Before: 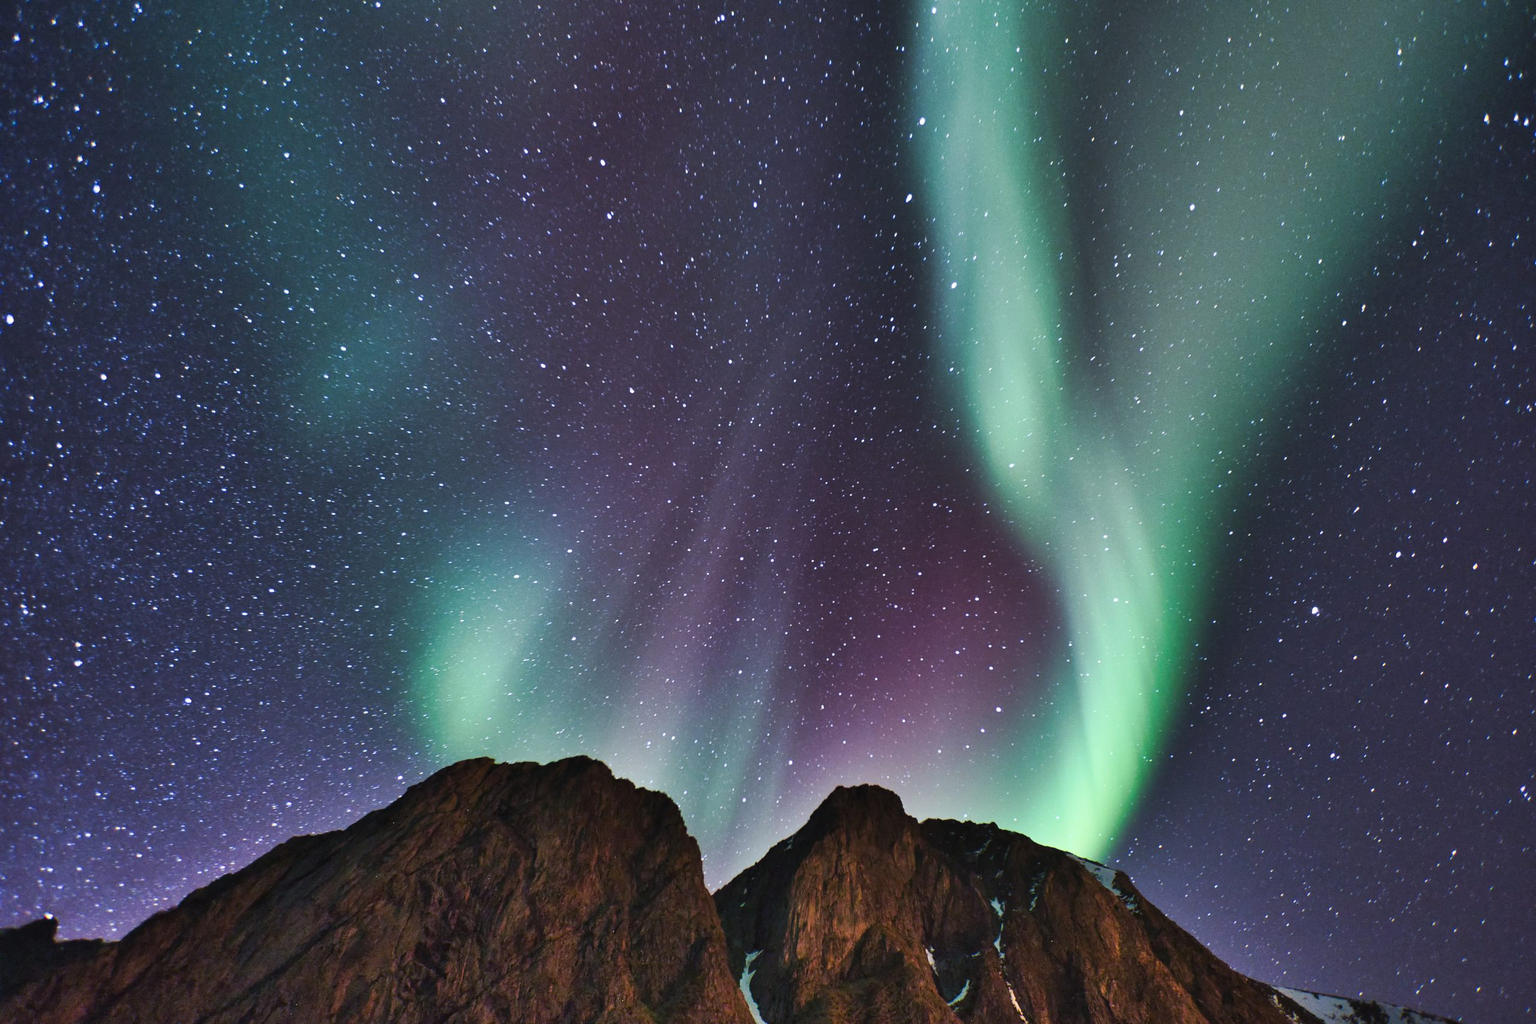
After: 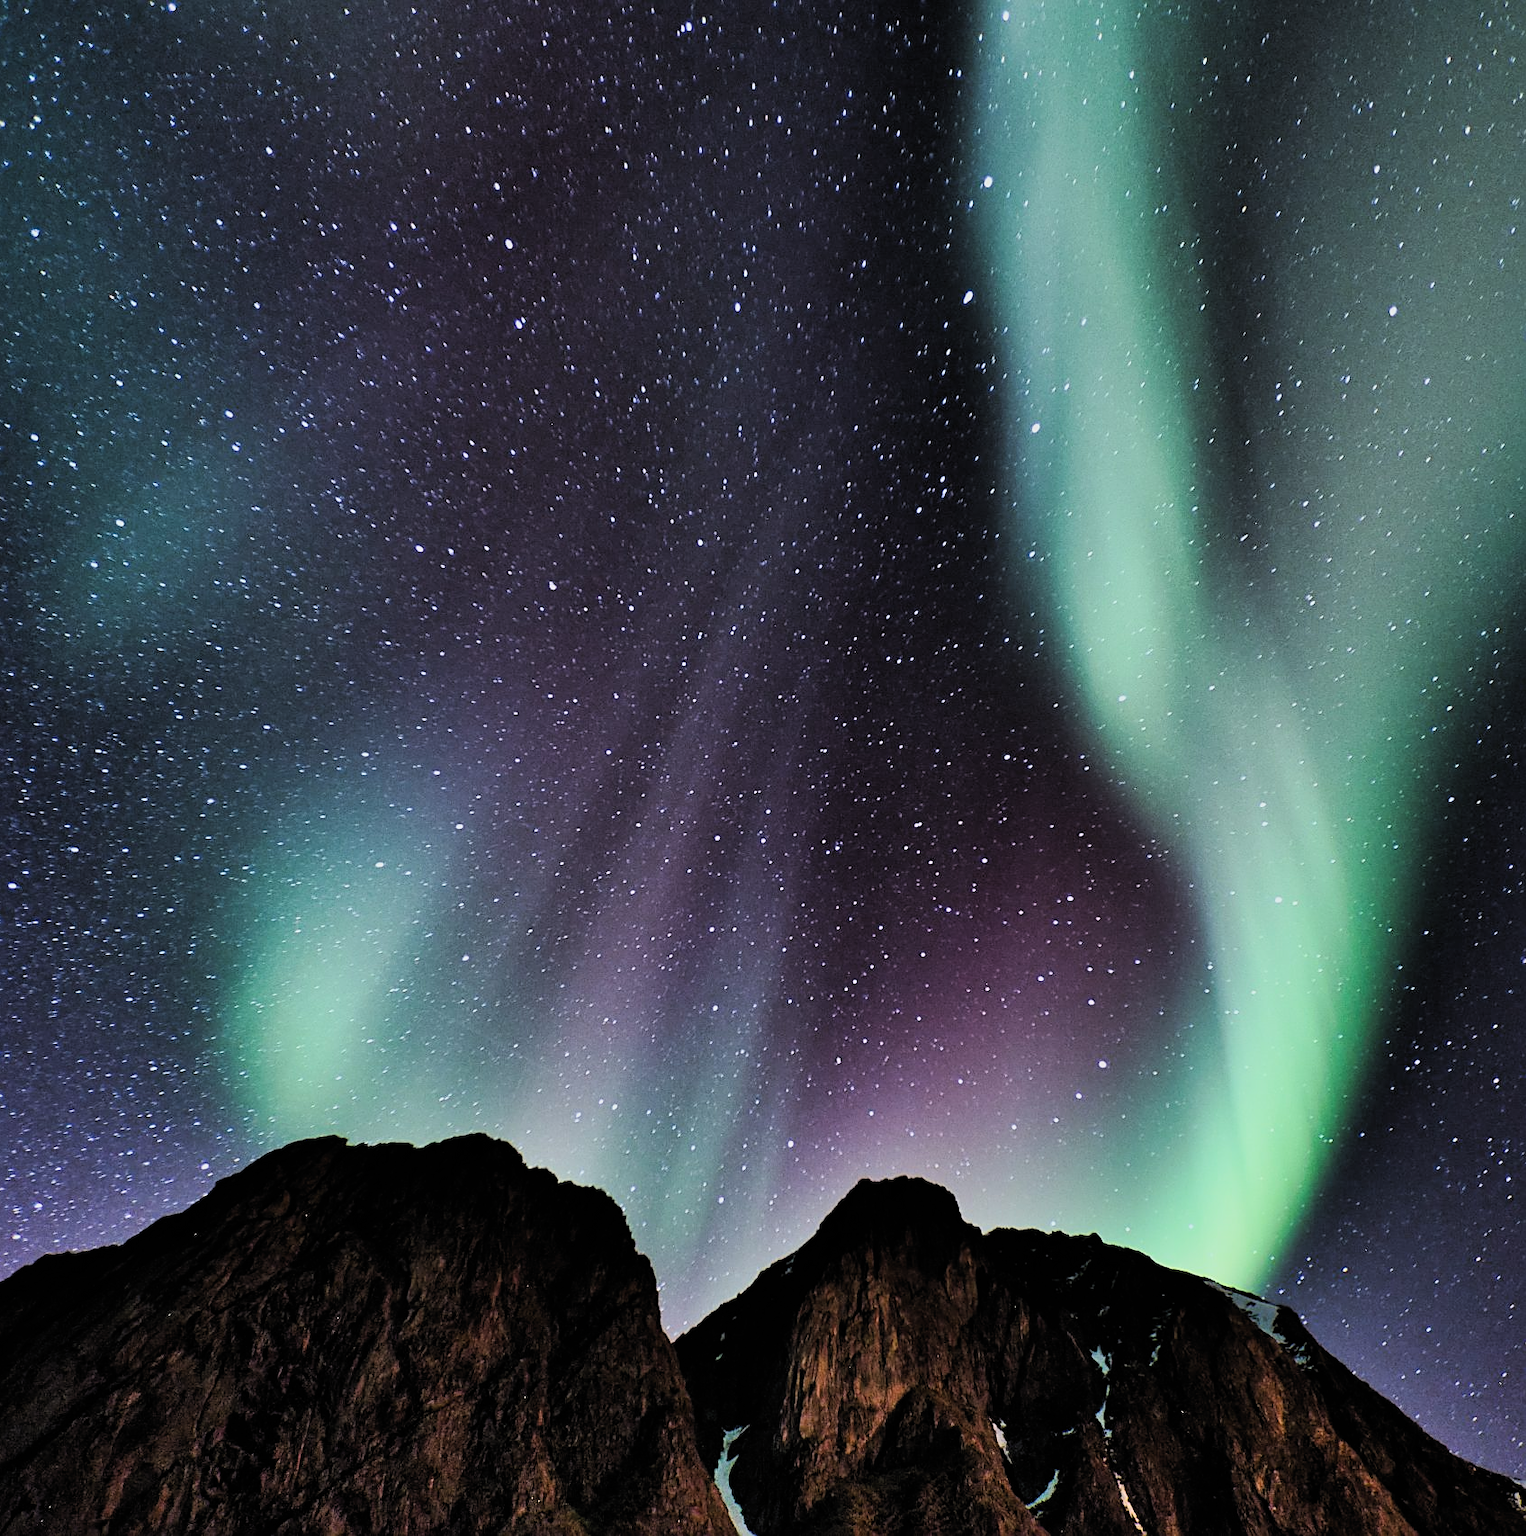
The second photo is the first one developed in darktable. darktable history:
crop: left 17.156%, right 16.56%
sharpen: on, module defaults
filmic rgb: black relative exposure -5.03 EV, white relative exposure 3.95 EV, hardness 2.89, contrast 1.299, highlights saturation mix -9.25%, color science v6 (2022)
